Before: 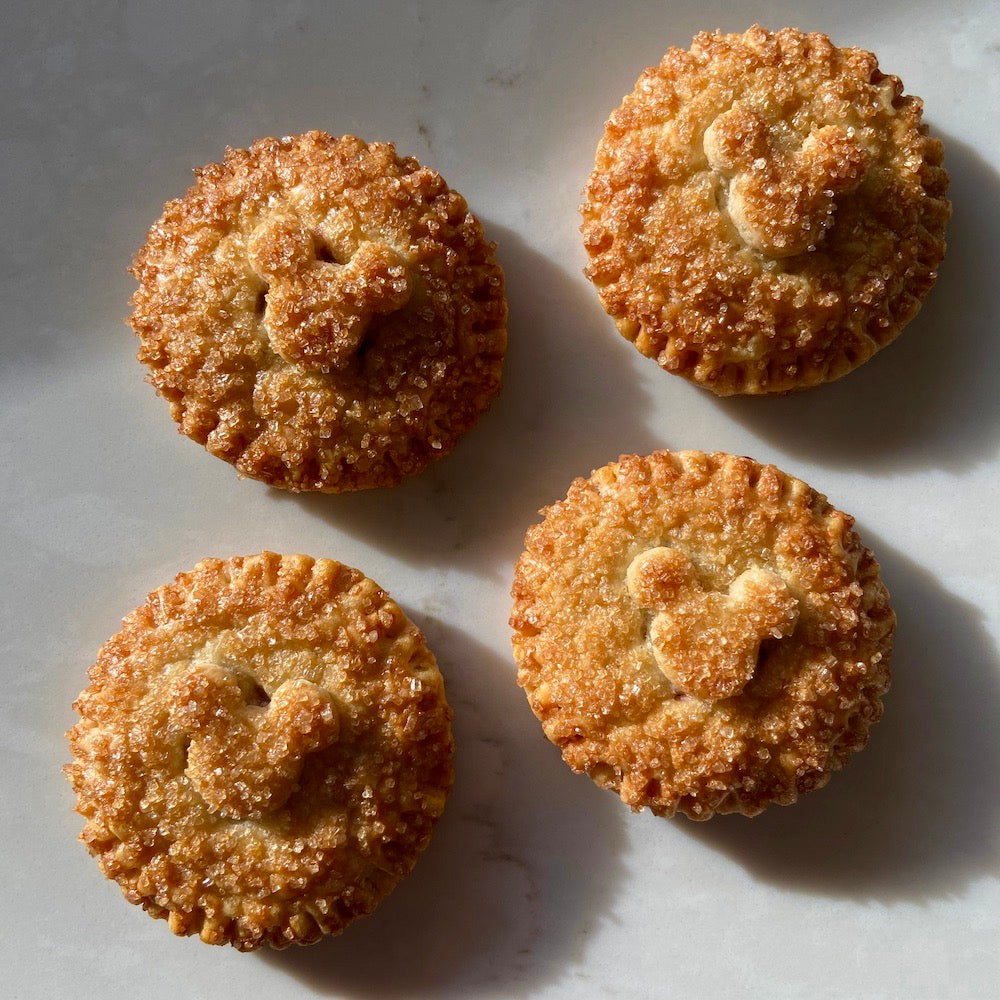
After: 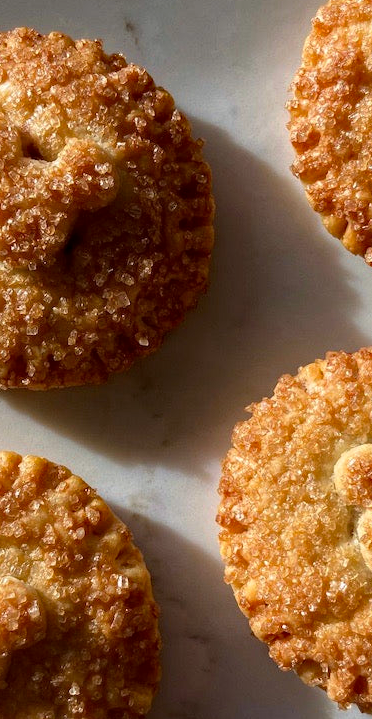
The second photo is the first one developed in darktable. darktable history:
local contrast: mode bilateral grid, contrast 21, coarseness 50, detail 119%, midtone range 0.2
crop and rotate: left 29.388%, top 10.343%, right 33.406%, bottom 17.695%
haze removal: compatibility mode true, adaptive false
